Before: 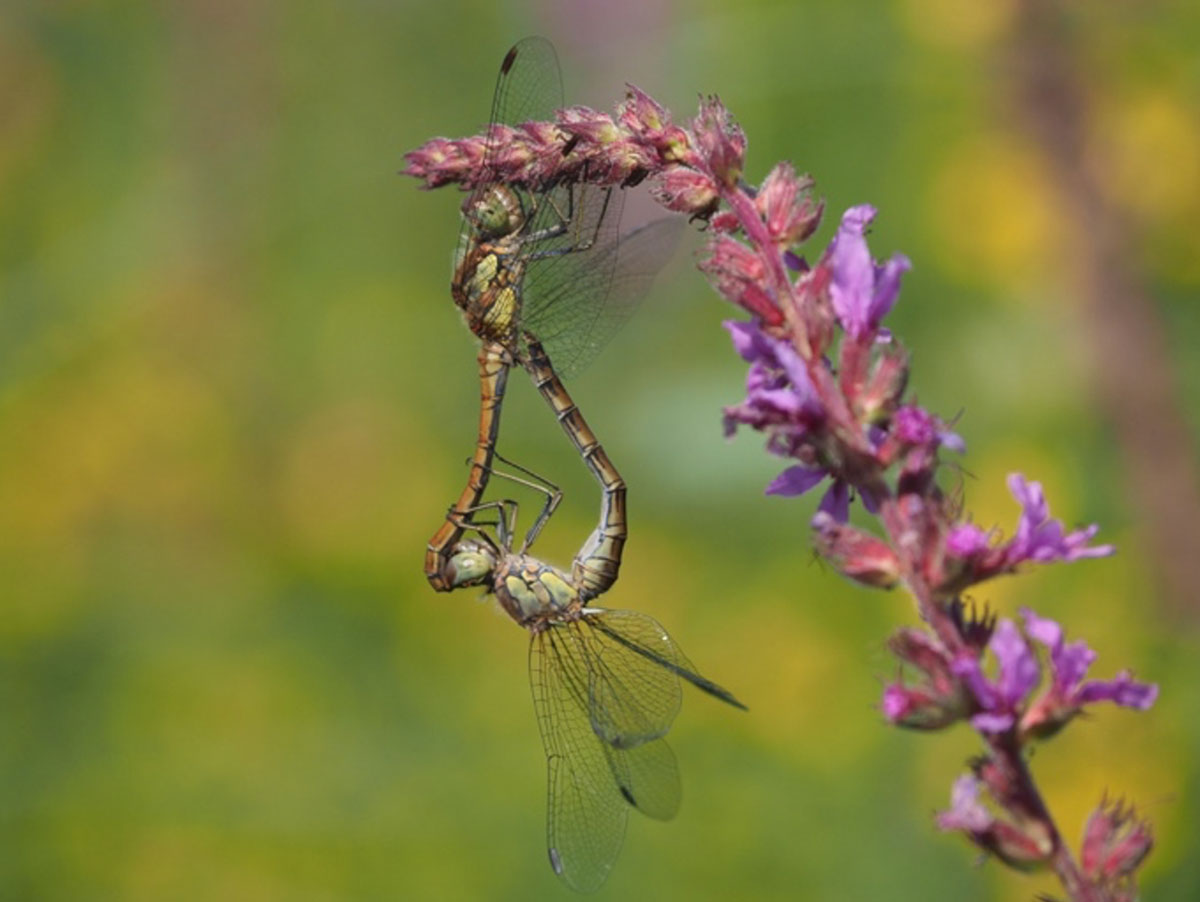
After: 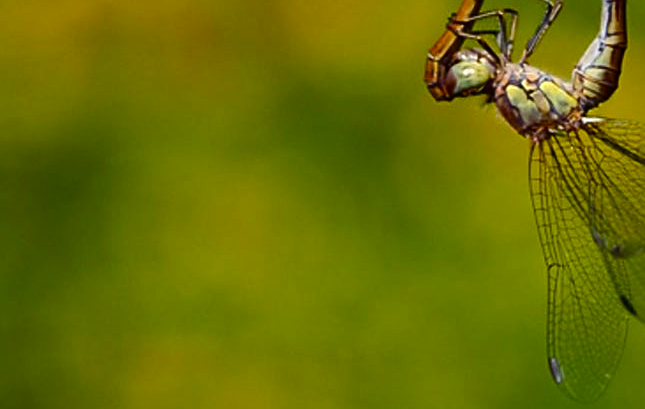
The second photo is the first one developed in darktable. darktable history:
color balance rgb: shadows lift › luminance 0.586%, shadows lift › chroma 6.77%, shadows lift › hue 300.91°, linear chroma grading › shadows 31.408%, linear chroma grading › global chroma -2.281%, linear chroma grading › mid-tones 3.769%, perceptual saturation grading › global saturation 36.73%, perceptual saturation grading › shadows 35.408%, contrast 14.722%
crop and rotate: top 54.481%, right 46.176%, bottom 0.171%
tone curve: curves: ch0 [(0, 0) (0.003, 0.008) (0.011, 0.011) (0.025, 0.014) (0.044, 0.021) (0.069, 0.029) (0.1, 0.042) (0.136, 0.06) (0.177, 0.09) (0.224, 0.126) (0.277, 0.177) (0.335, 0.243) (0.399, 0.31) (0.468, 0.388) (0.543, 0.484) (0.623, 0.585) (0.709, 0.683) (0.801, 0.775) (0.898, 0.873) (1, 1)], color space Lab, independent channels, preserve colors none
sharpen: radius 1.97
